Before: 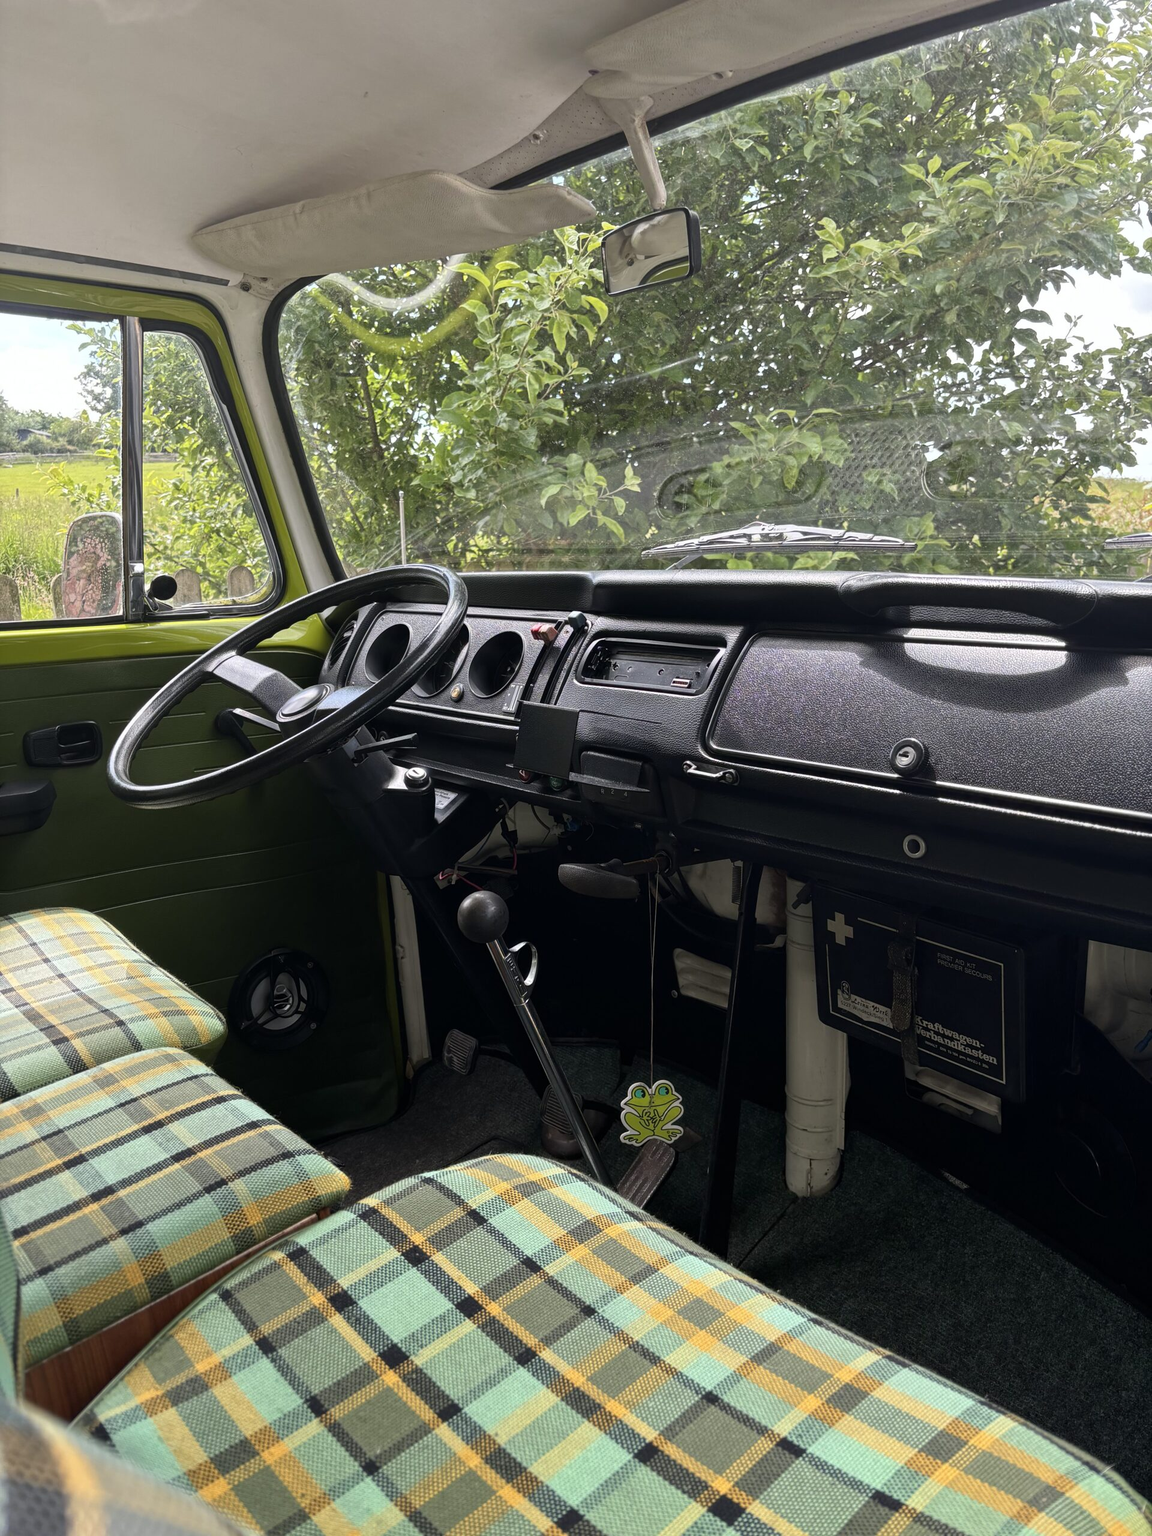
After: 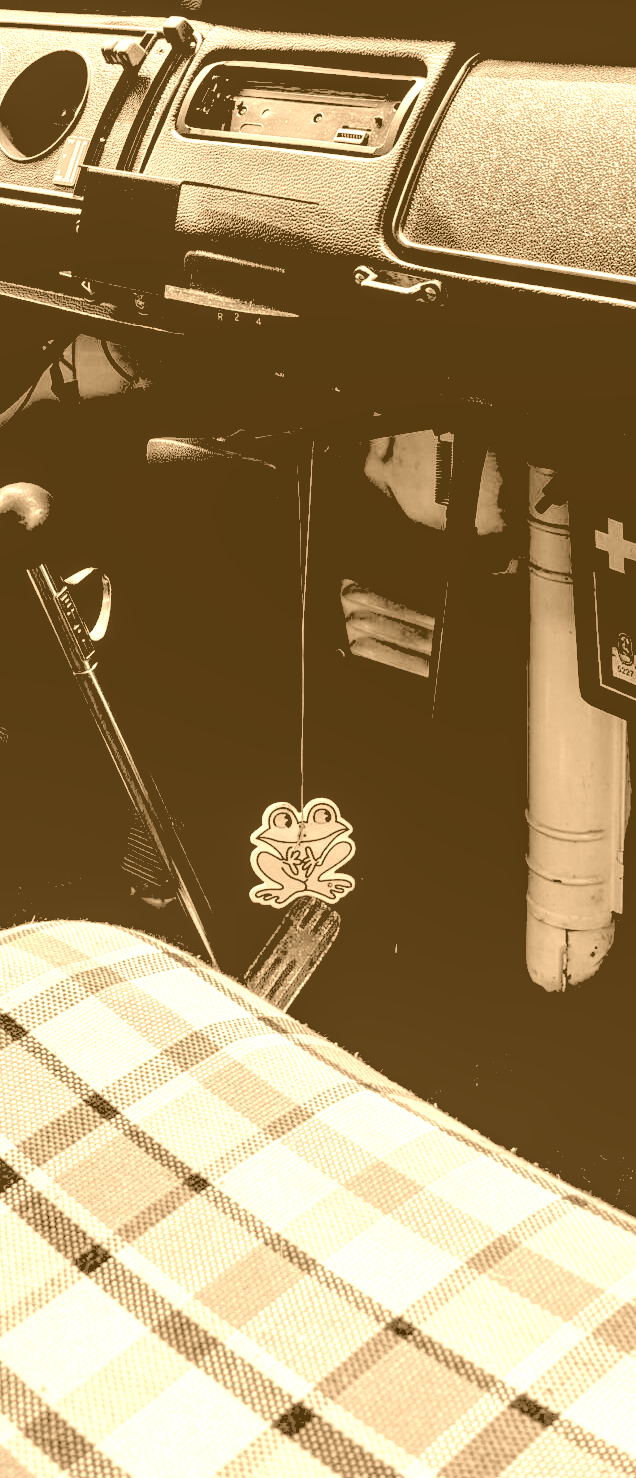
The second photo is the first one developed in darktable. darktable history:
crop: left 40.878%, top 39.176%, right 25.993%, bottom 3.081%
local contrast: on, module defaults
colorize: hue 28.8°, source mix 100%
rgb levels: levels [[0.027, 0.429, 0.996], [0, 0.5, 1], [0, 0.5, 1]]
